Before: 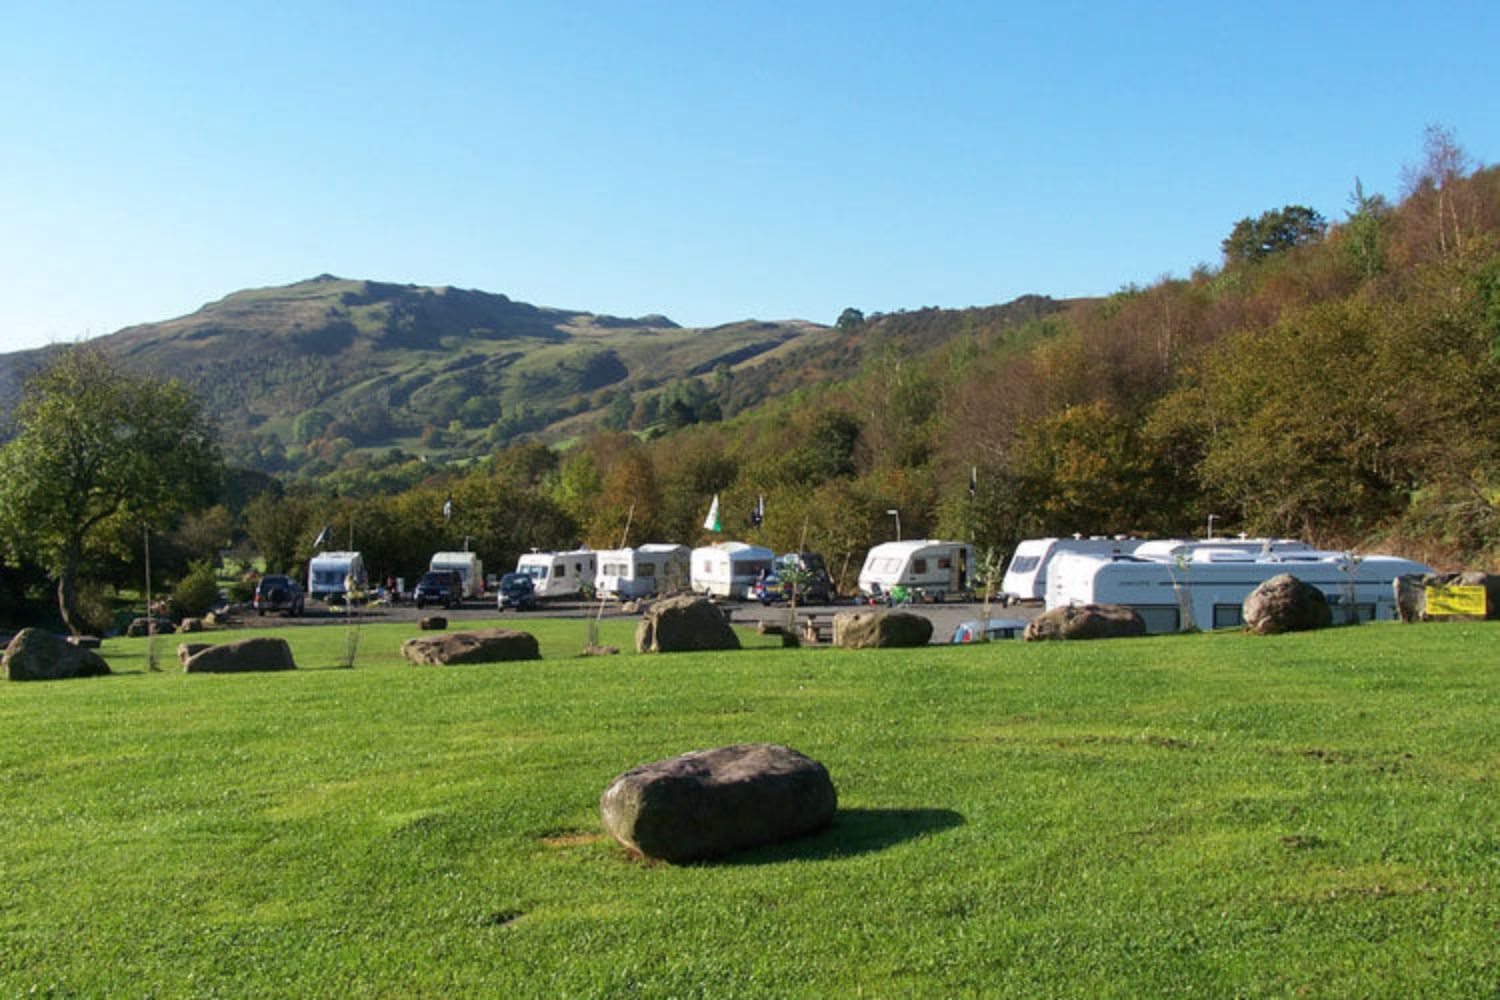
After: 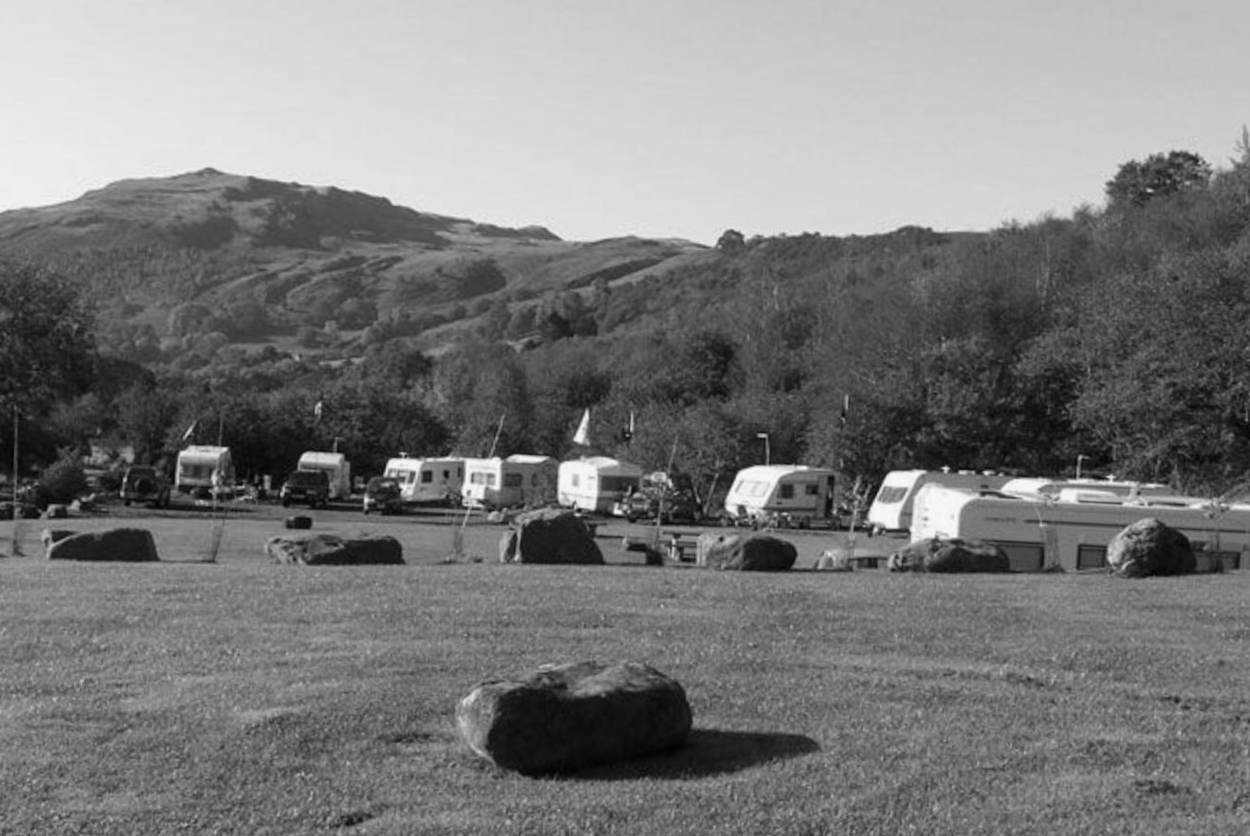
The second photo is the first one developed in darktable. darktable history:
crop and rotate: angle -3.03°, left 5.39%, top 5.219%, right 4.73%, bottom 4.625%
color calibration: output gray [0.267, 0.423, 0.261, 0], illuminant Planckian (black body), adaptation linear Bradford (ICC v4), x 0.362, y 0.366, temperature 4497.5 K
